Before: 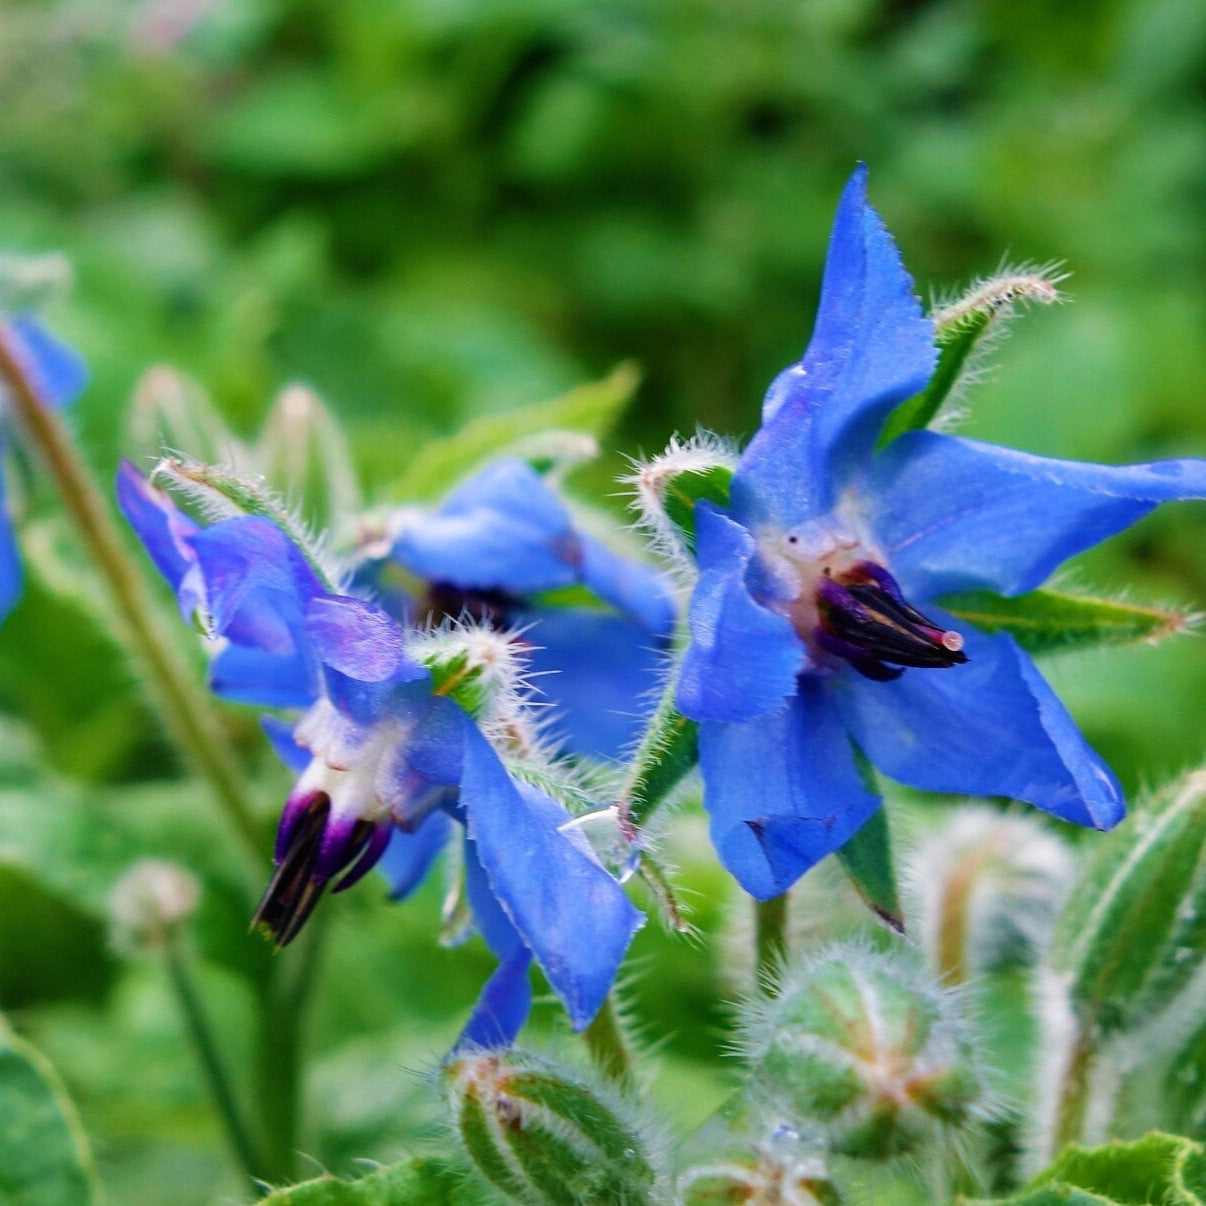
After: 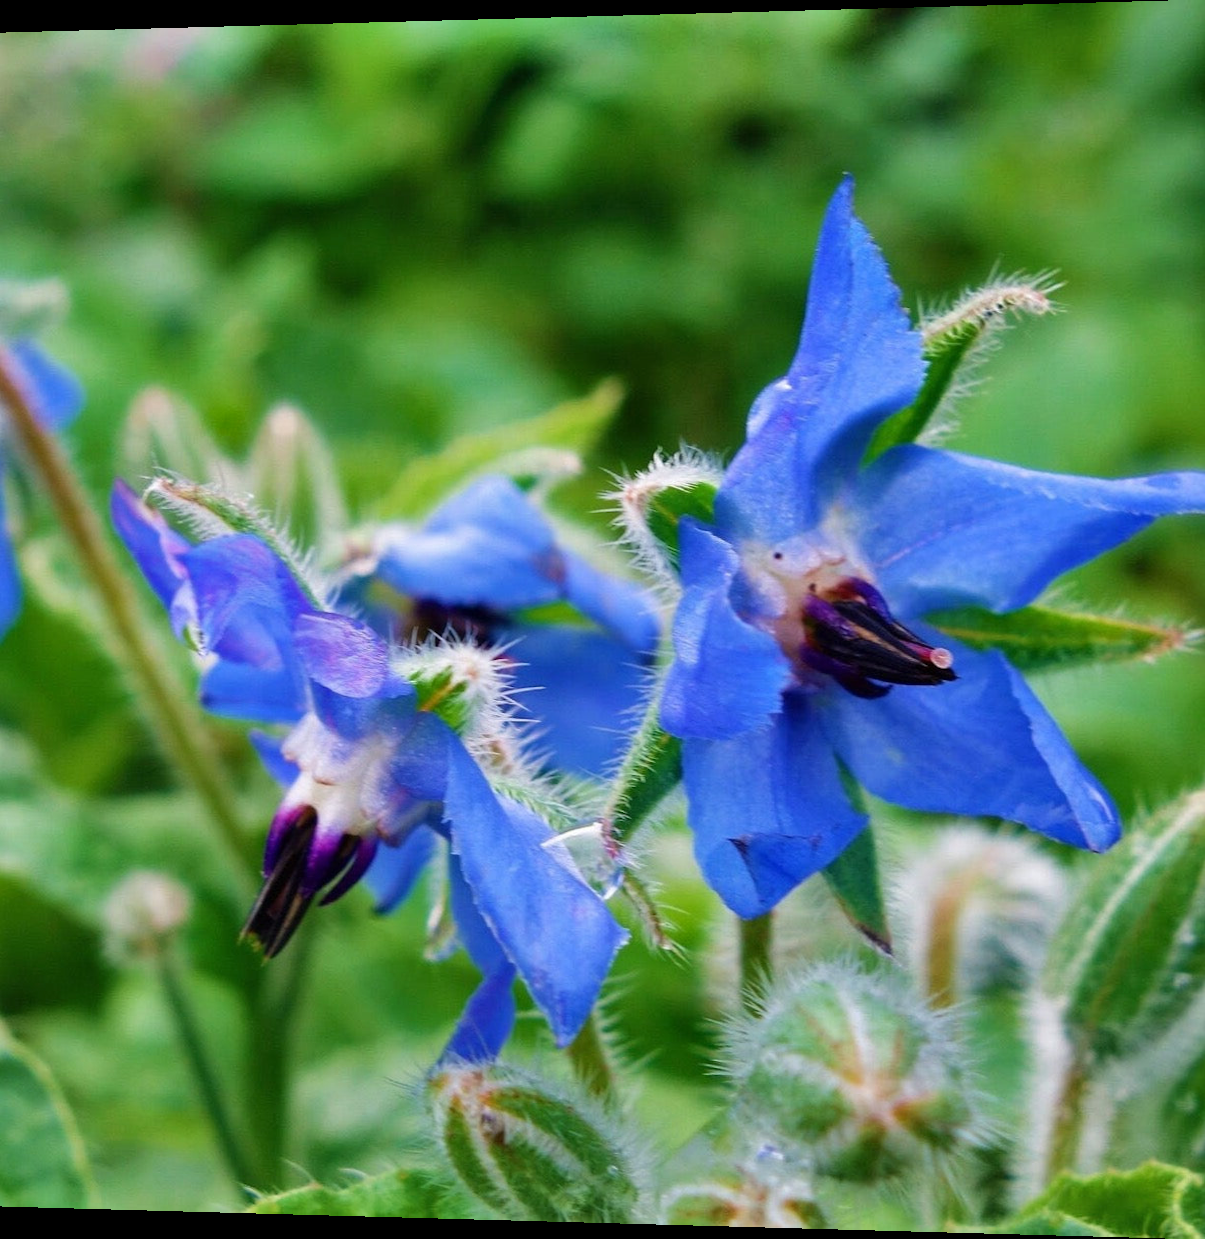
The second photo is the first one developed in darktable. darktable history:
shadows and highlights: white point adjustment 0.1, highlights -70, soften with gaussian
rotate and perspective: lens shift (horizontal) -0.055, automatic cropping off
